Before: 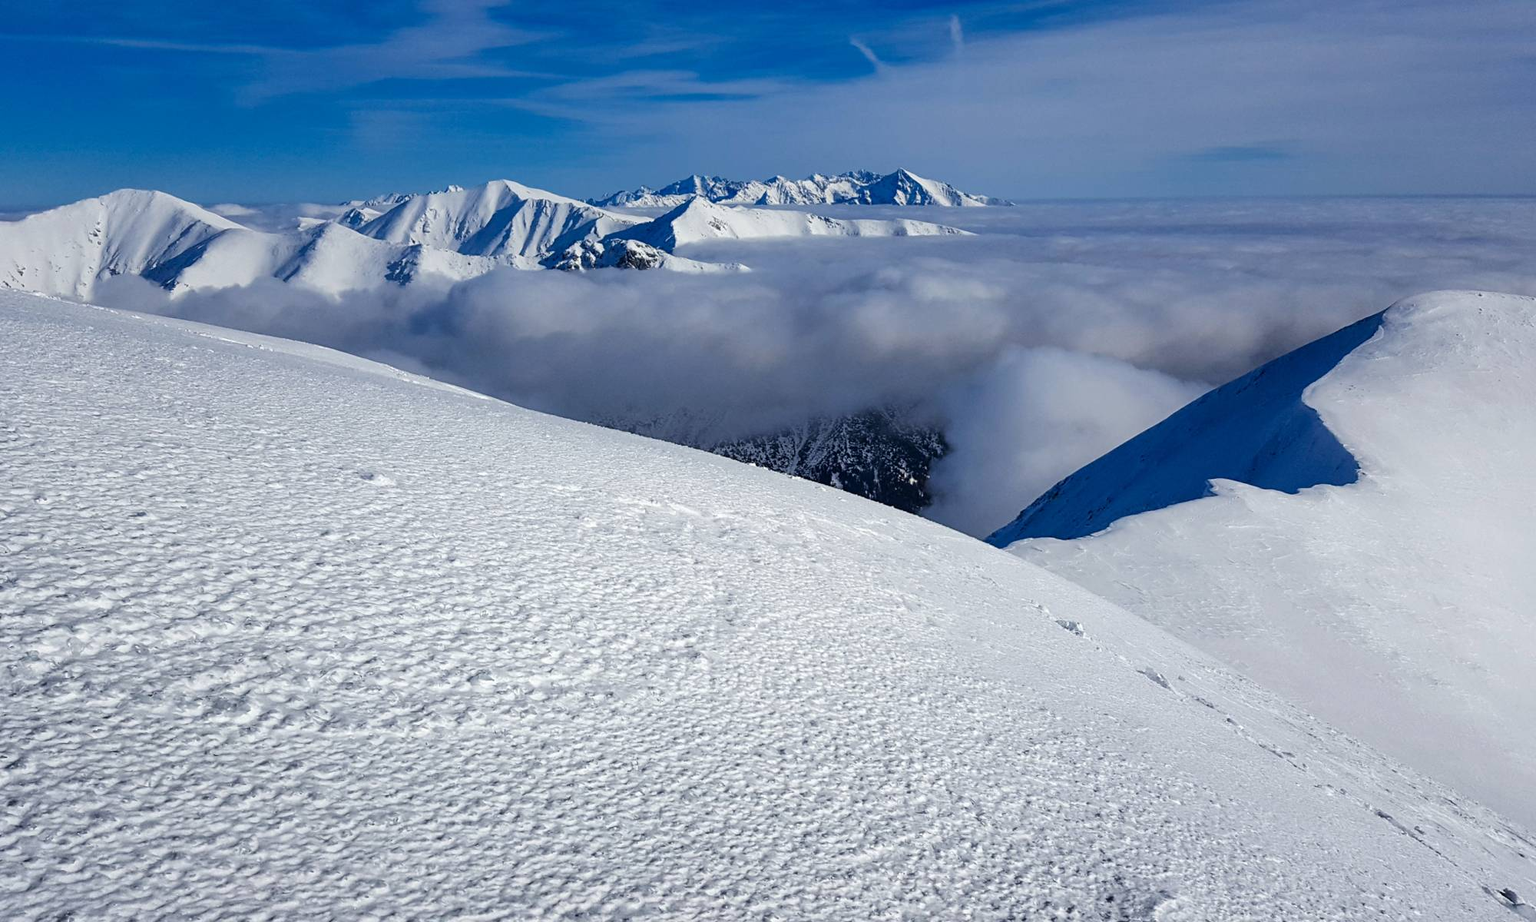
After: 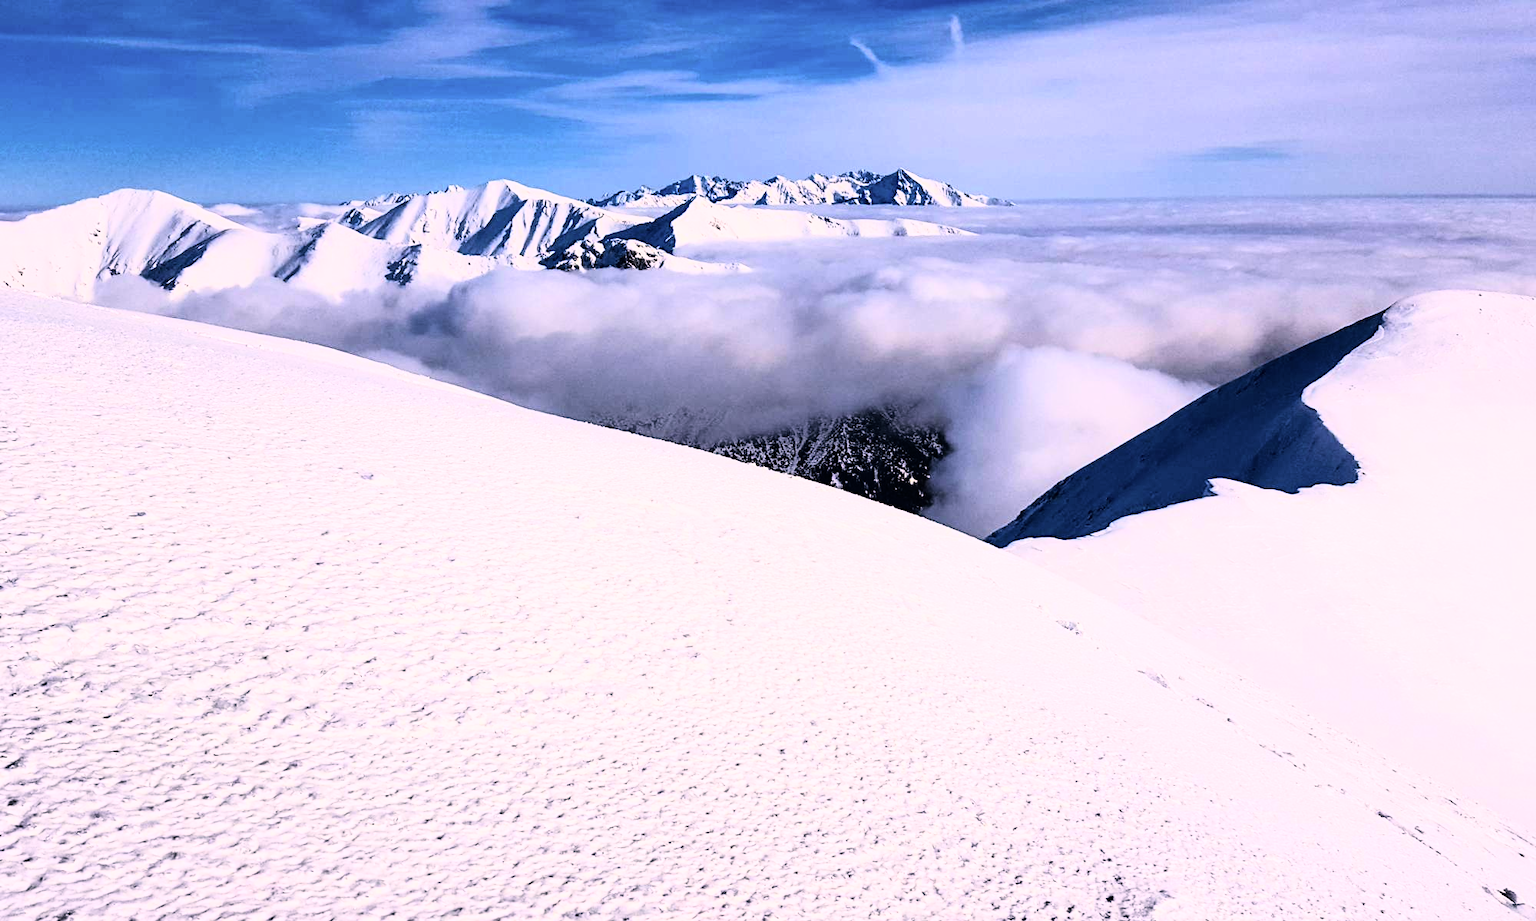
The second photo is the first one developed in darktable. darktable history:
rgb curve: curves: ch0 [(0, 0) (0.21, 0.15) (0.24, 0.21) (0.5, 0.75) (0.75, 0.96) (0.89, 0.99) (1, 1)]; ch1 [(0, 0.02) (0.21, 0.13) (0.25, 0.2) (0.5, 0.67) (0.75, 0.9) (0.89, 0.97) (1, 1)]; ch2 [(0, 0.02) (0.21, 0.13) (0.25, 0.2) (0.5, 0.67) (0.75, 0.9) (0.89, 0.97) (1, 1)], compensate middle gray true
color correction: highlights a* 12.23, highlights b* 5.41
